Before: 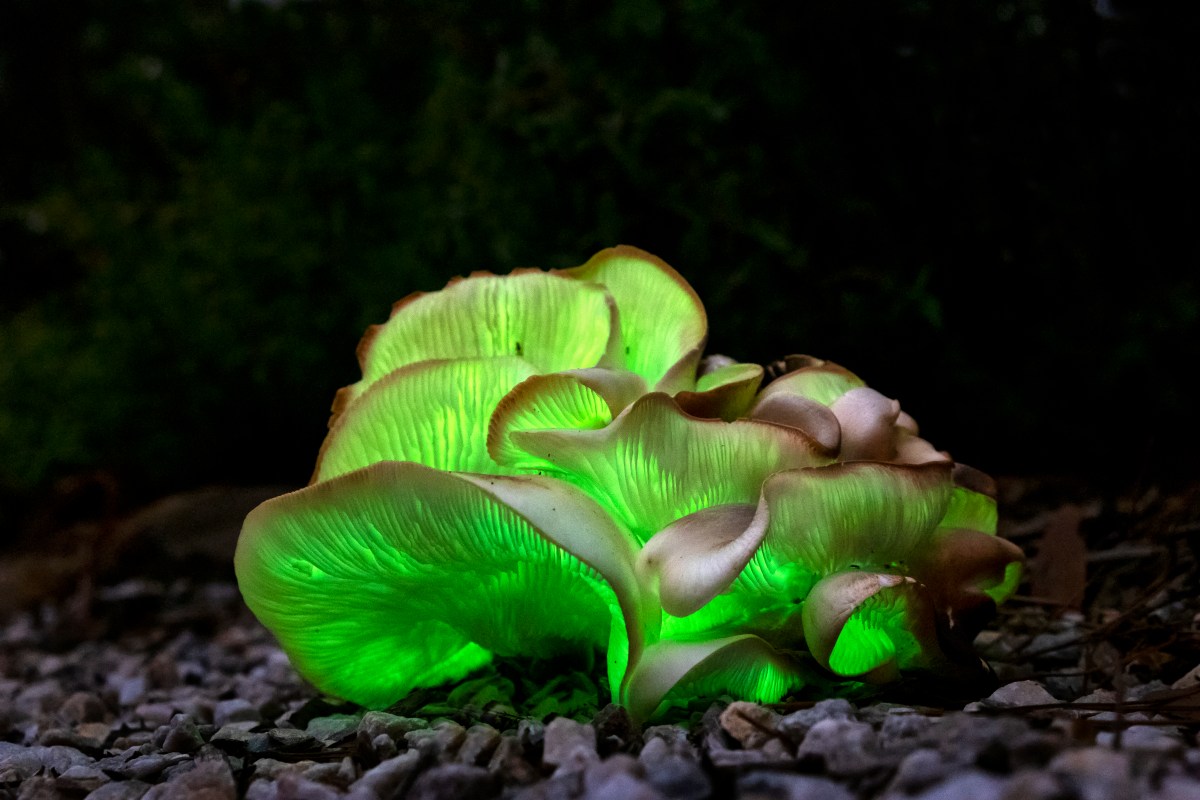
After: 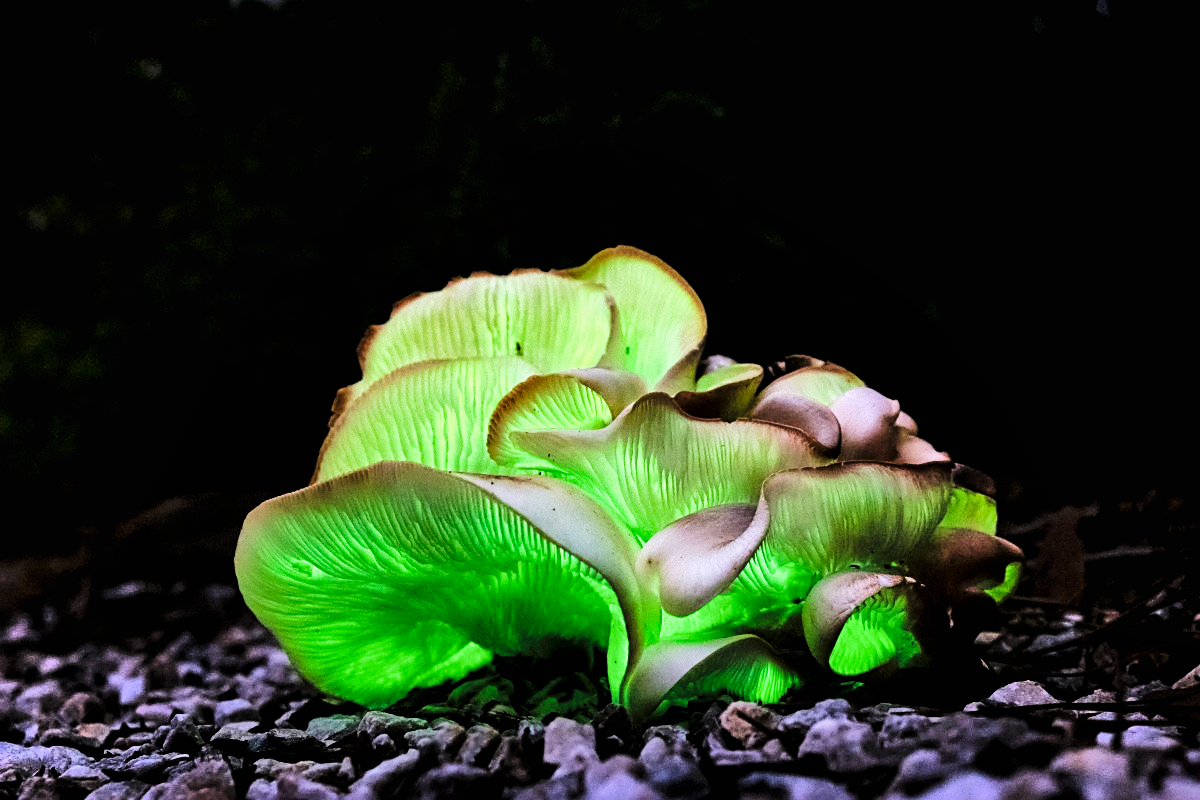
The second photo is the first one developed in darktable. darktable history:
sharpen: on, module defaults
tone curve: curves: ch0 [(0, 0) (0.003, 0.005) (0.011, 0.021) (0.025, 0.042) (0.044, 0.065) (0.069, 0.074) (0.1, 0.092) (0.136, 0.123) (0.177, 0.159) (0.224, 0.2) (0.277, 0.252) (0.335, 0.32) (0.399, 0.392) (0.468, 0.468) (0.543, 0.549) (0.623, 0.638) (0.709, 0.721) (0.801, 0.812) (0.898, 0.896) (1, 1)], preserve colors none
white balance: red 1.042, blue 1.17
shadows and highlights: low approximation 0.01, soften with gaussian
filmic rgb: black relative exposure -5 EV, white relative exposure 3.5 EV, hardness 3.19, contrast 1.3, highlights saturation mix -50%
exposure: exposure 0.574 EV, compensate highlight preservation false
tone equalizer: on, module defaults
